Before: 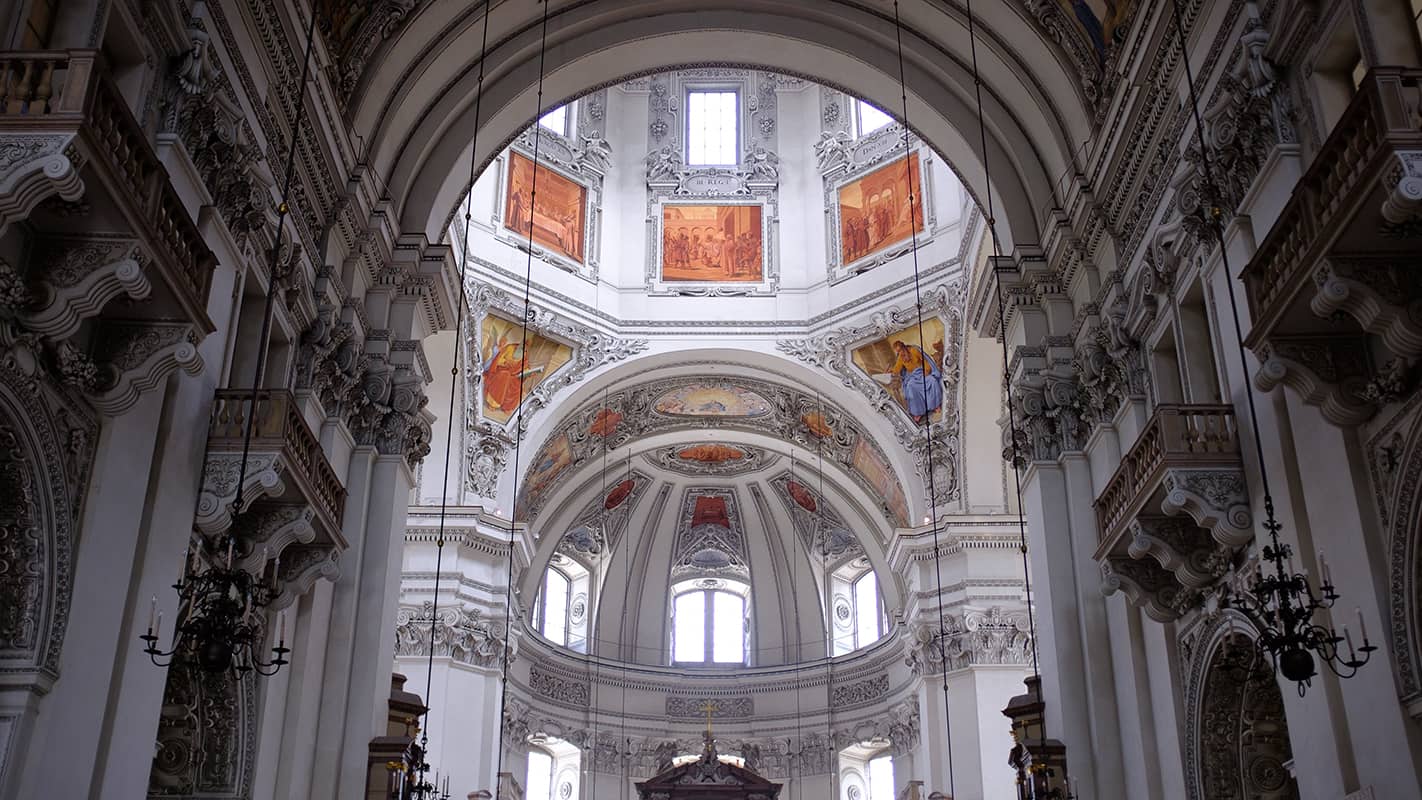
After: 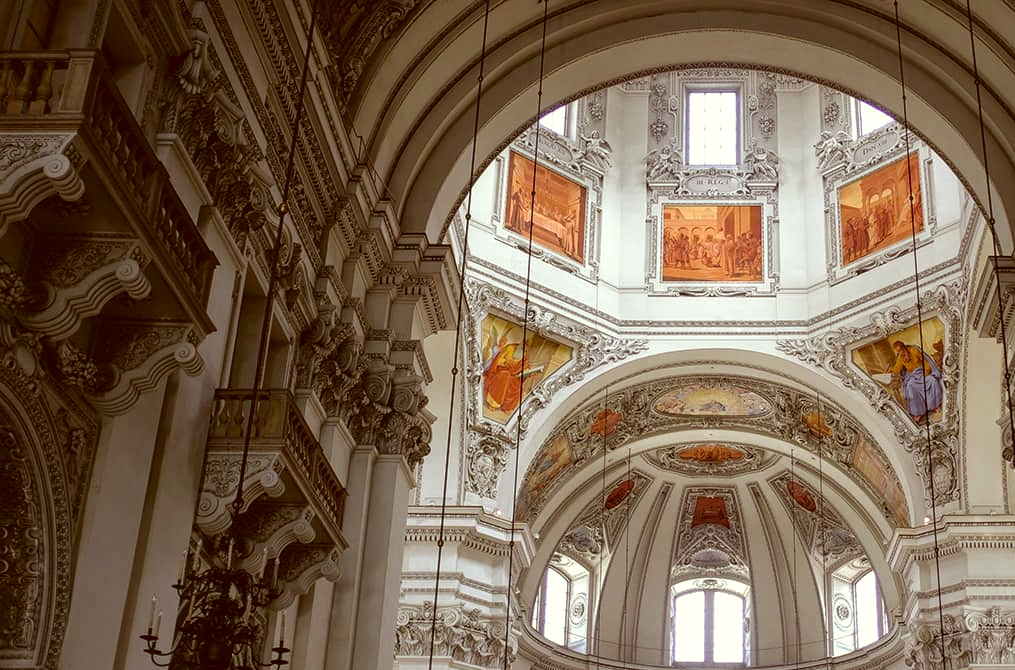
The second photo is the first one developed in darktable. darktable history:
crop: right 28.57%, bottom 16.198%
color balance rgb: global offset › luminance 0.497%, global offset › hue 57.38°, linear chroma grading › global chroma 0.737%, perceptual saturation grading › global saturation 0.382%, global vibrance 14.202%
color correction: highlights a* -6.29, highlights b* 9.14, shadows a* 10.11, shadows b* 23.79
local contrast: on, module defaults
